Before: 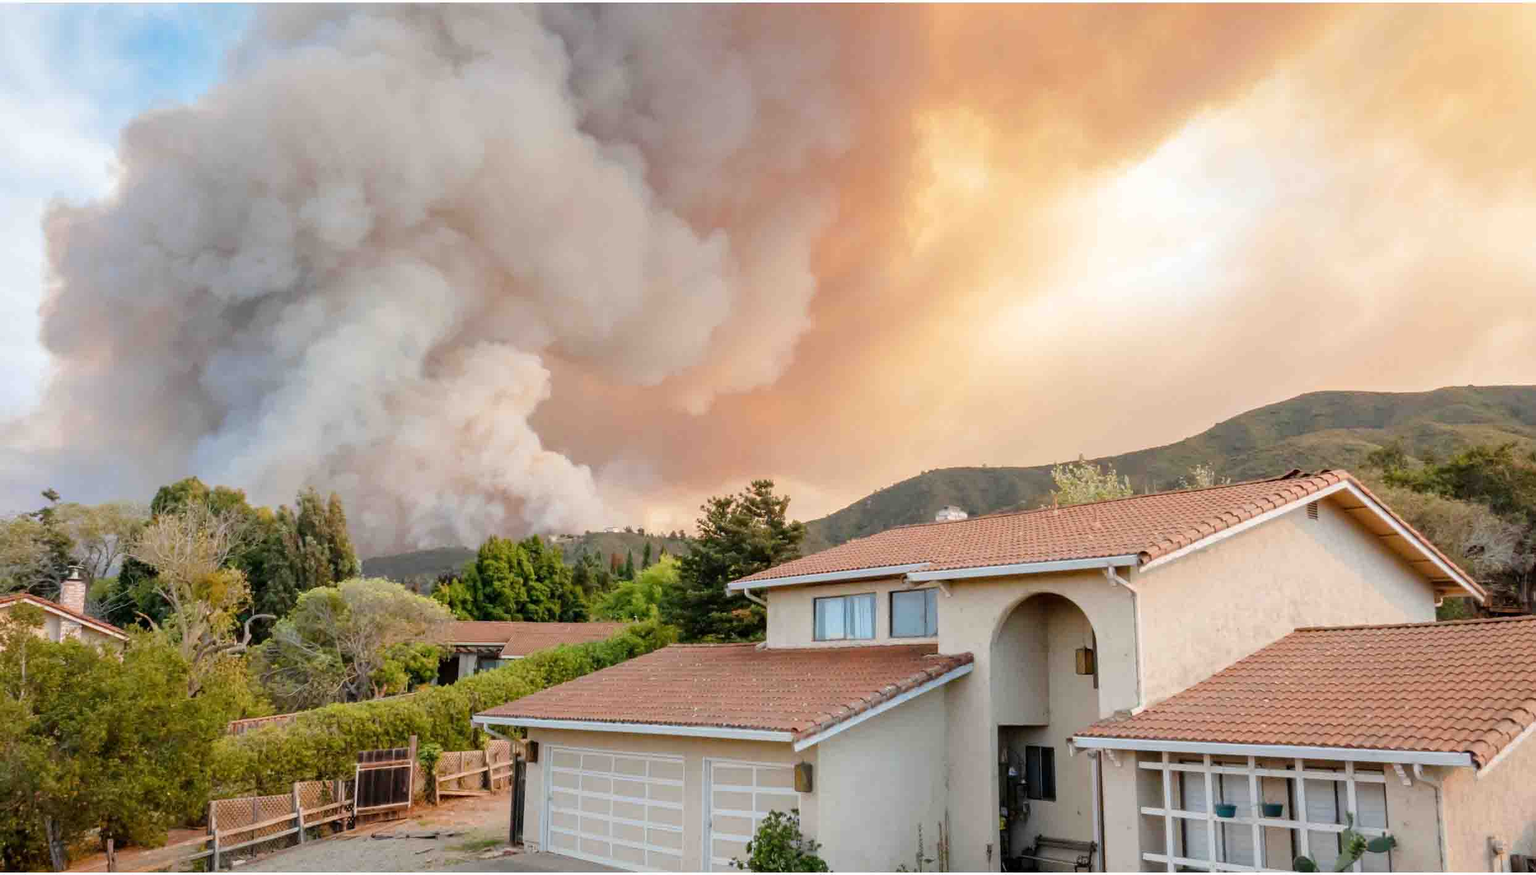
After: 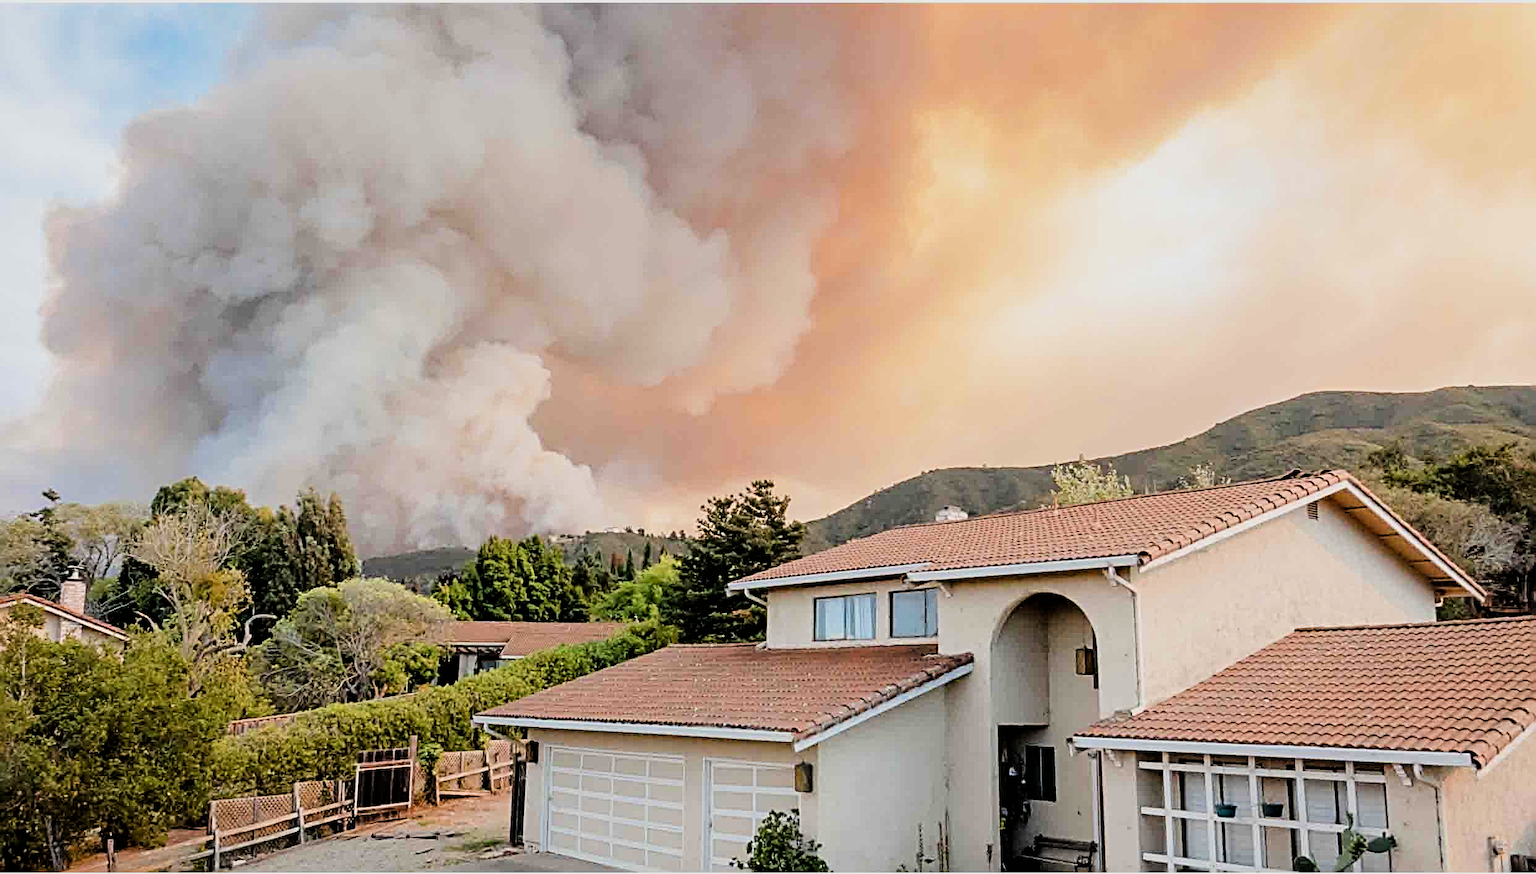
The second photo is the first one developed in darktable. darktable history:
levels: levels [0, 0.492, 0.984]
sharpen: radius 3.69, amount 0.928
filmic rgb: black relative exposure -5 EV, hardness 2.88, contrast 1.3
